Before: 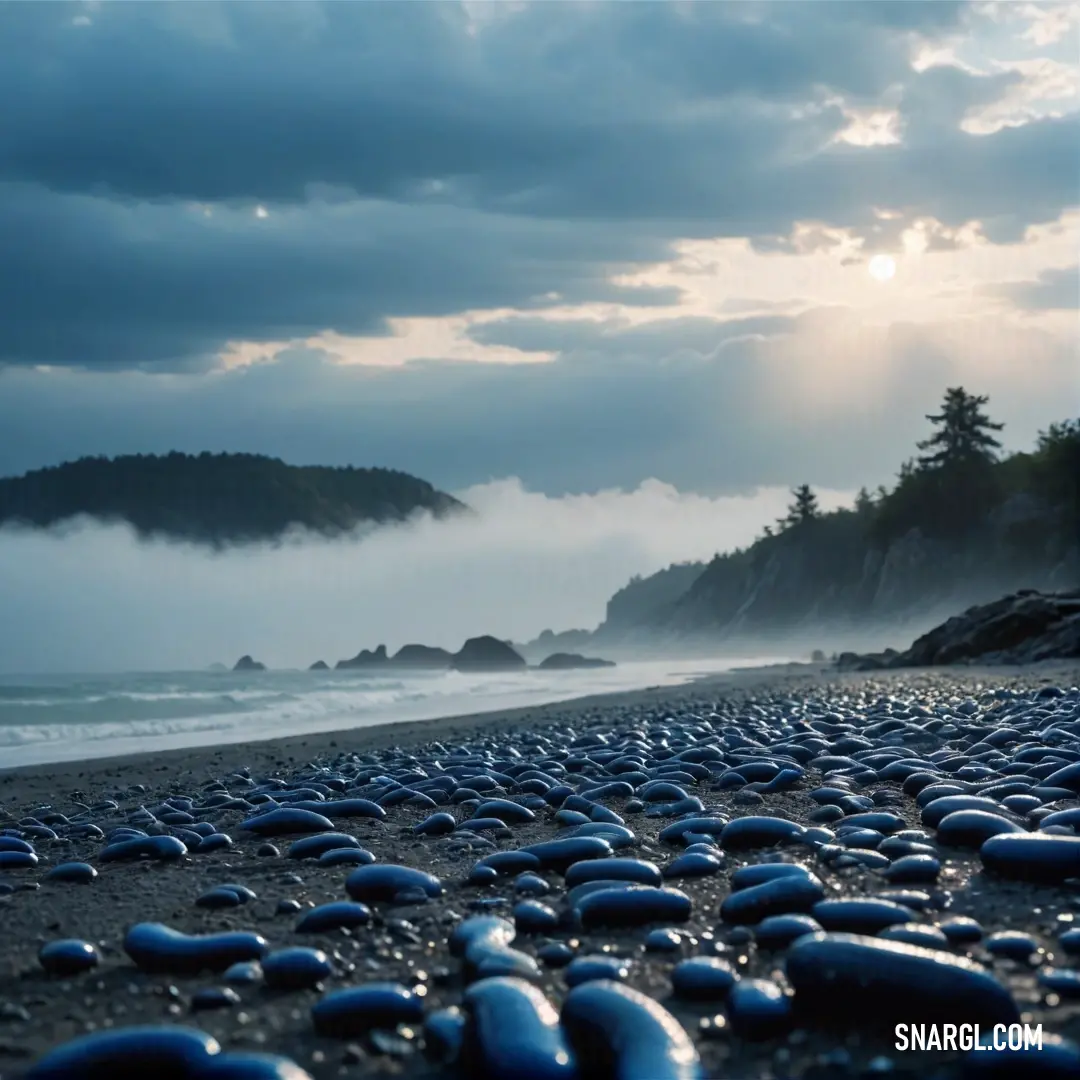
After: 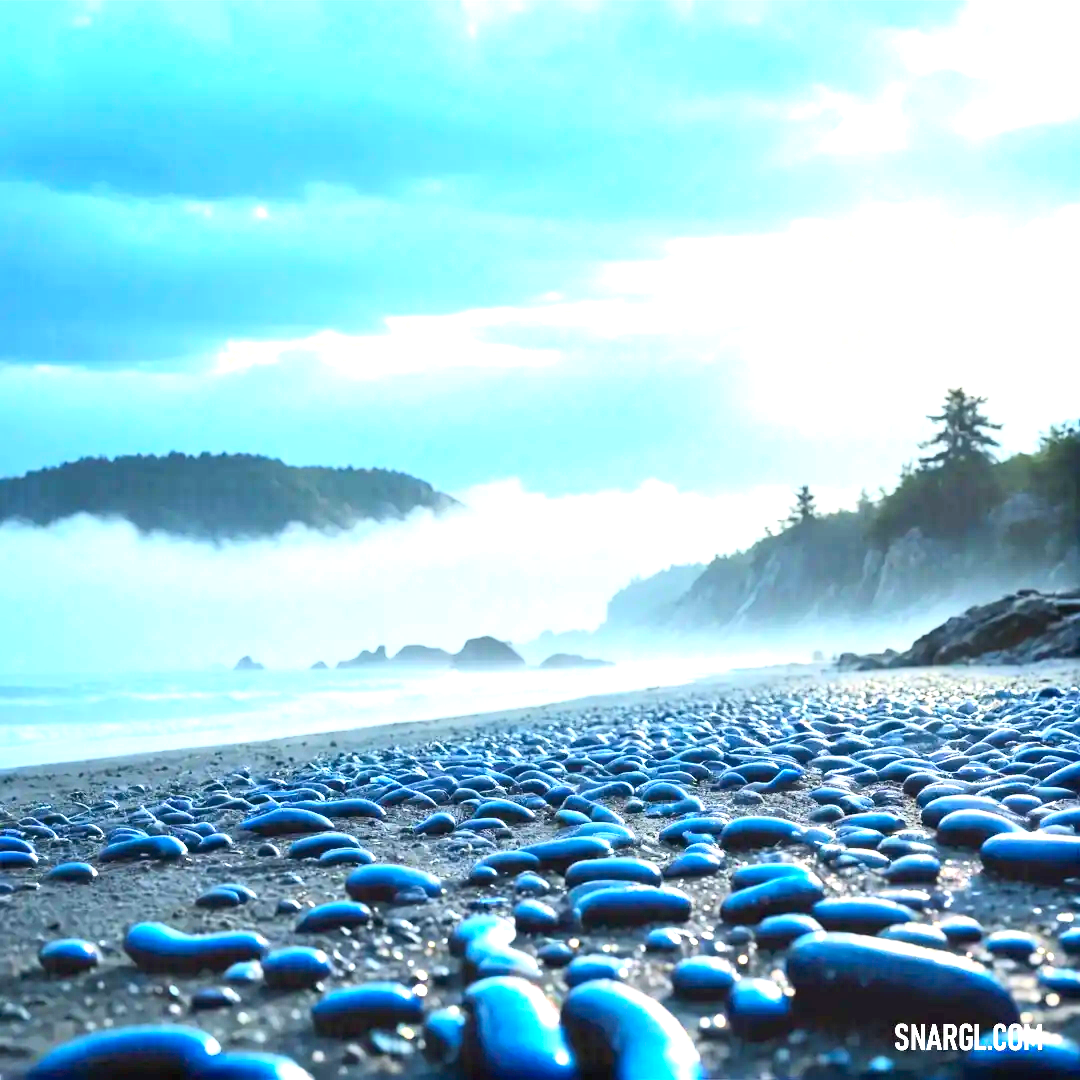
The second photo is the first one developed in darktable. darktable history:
exposure: black level correction 0, exposure 1.9 EV, compensate highlight preservation false
contrast brightness saturation: contrast 0.24, brightness 0.26, saturation 0.39
